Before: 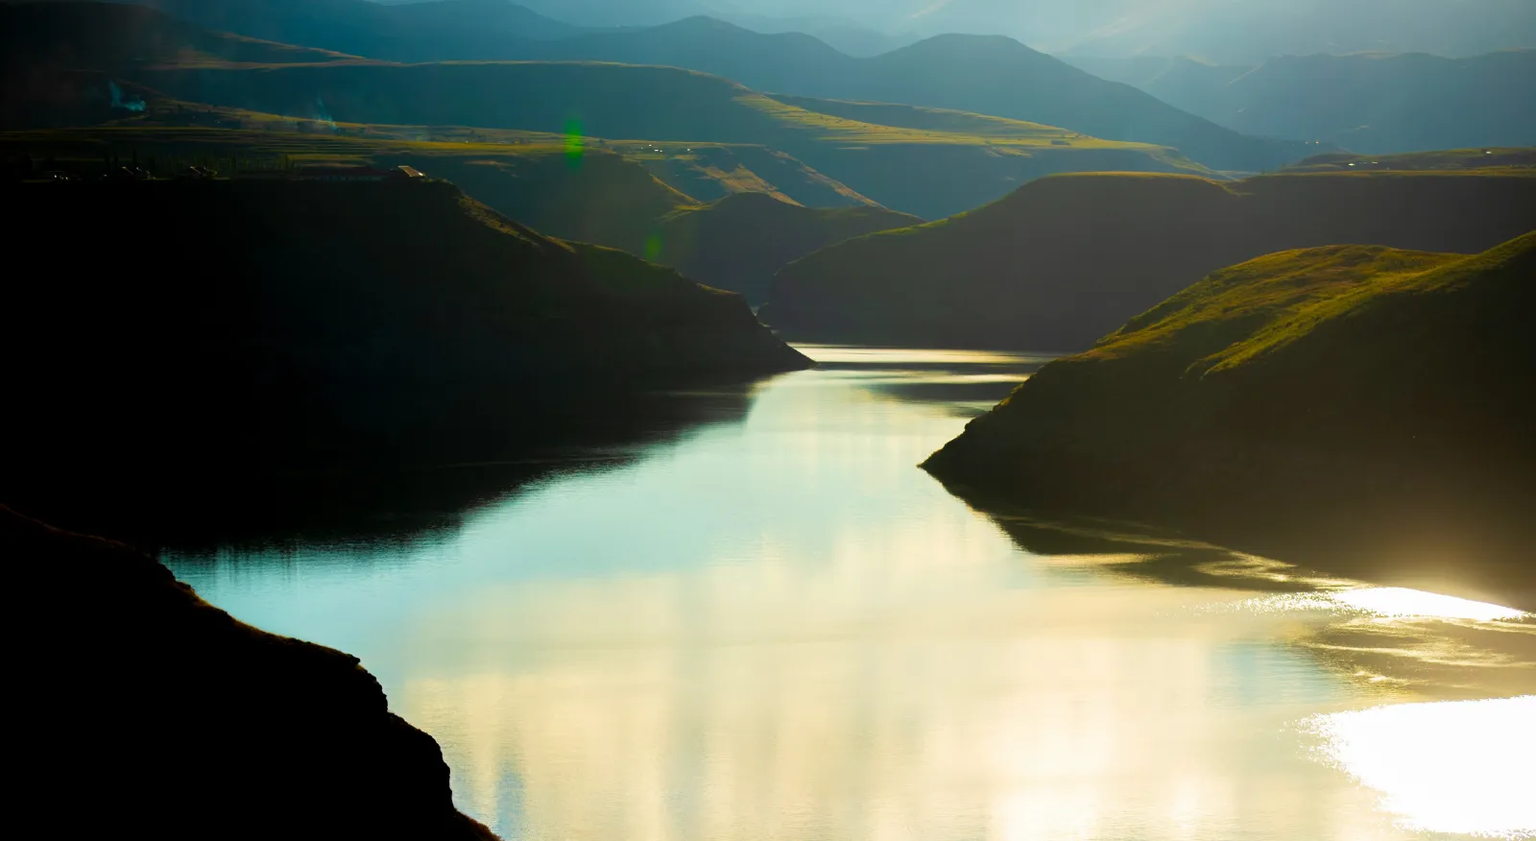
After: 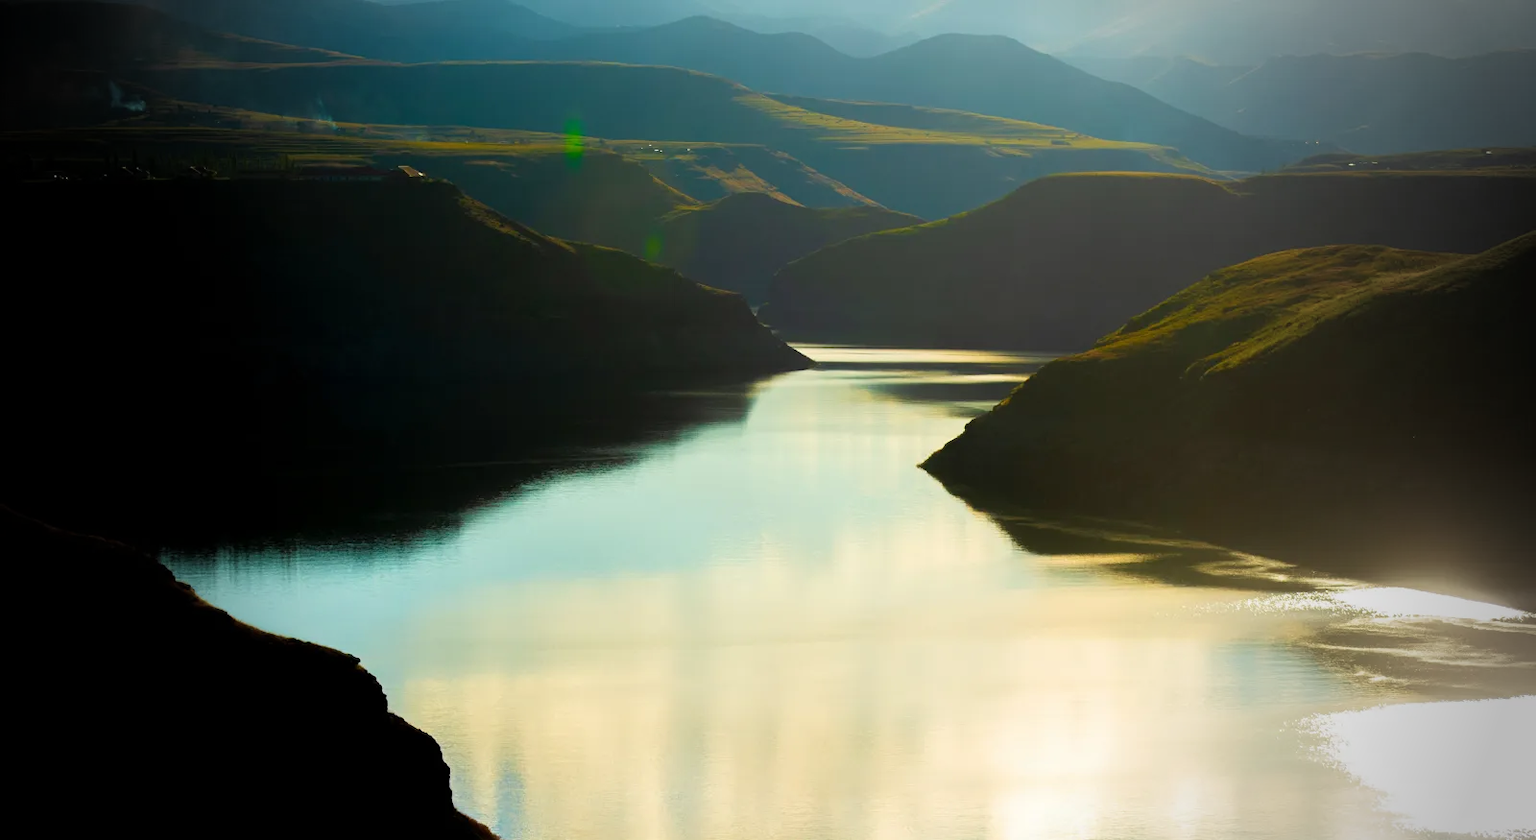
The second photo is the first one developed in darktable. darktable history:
vignetting: fall-off start 64.86%, width/height ratio 0.881
